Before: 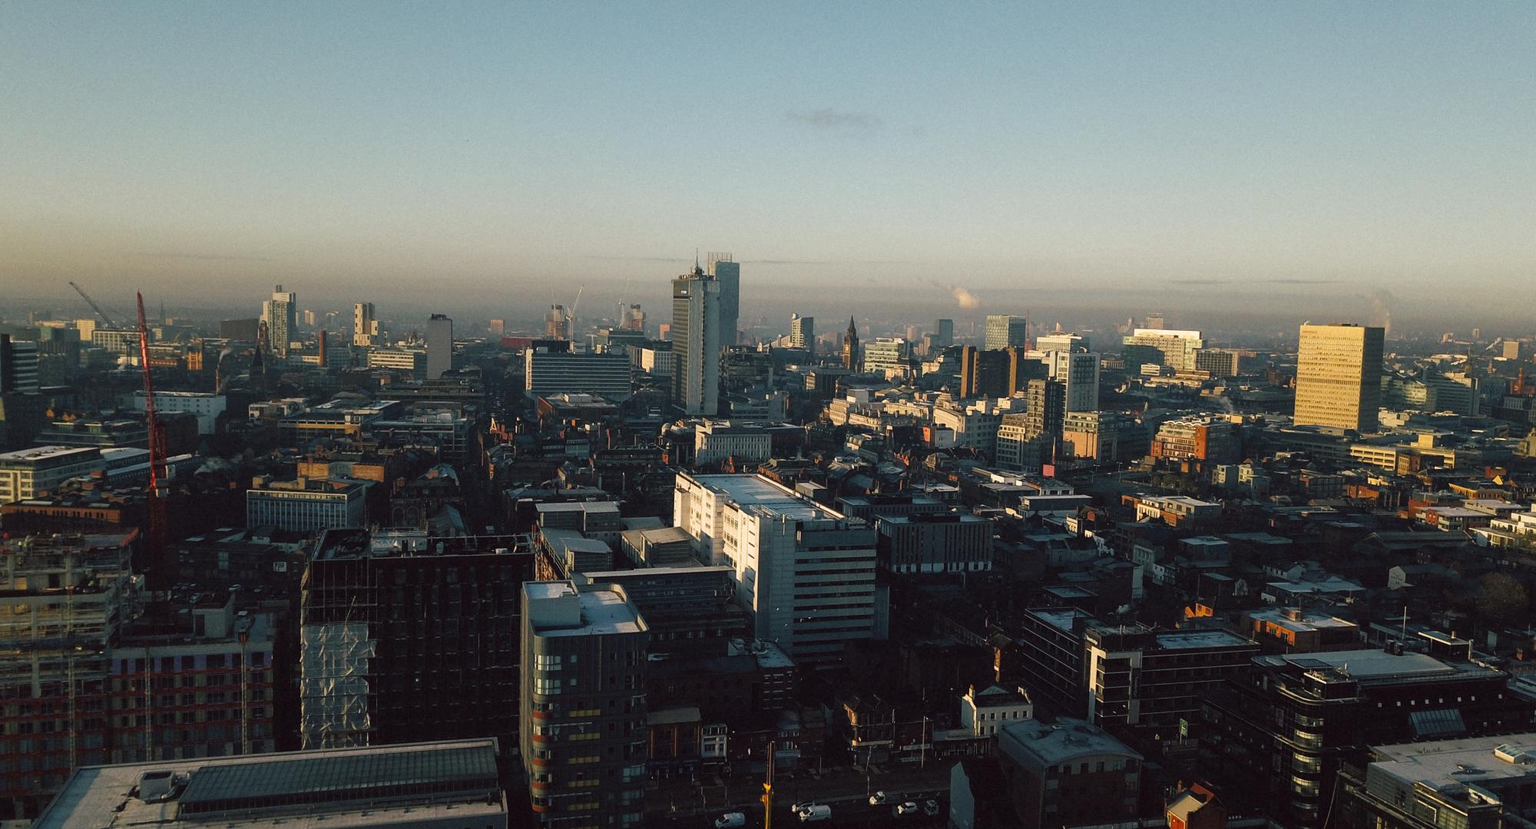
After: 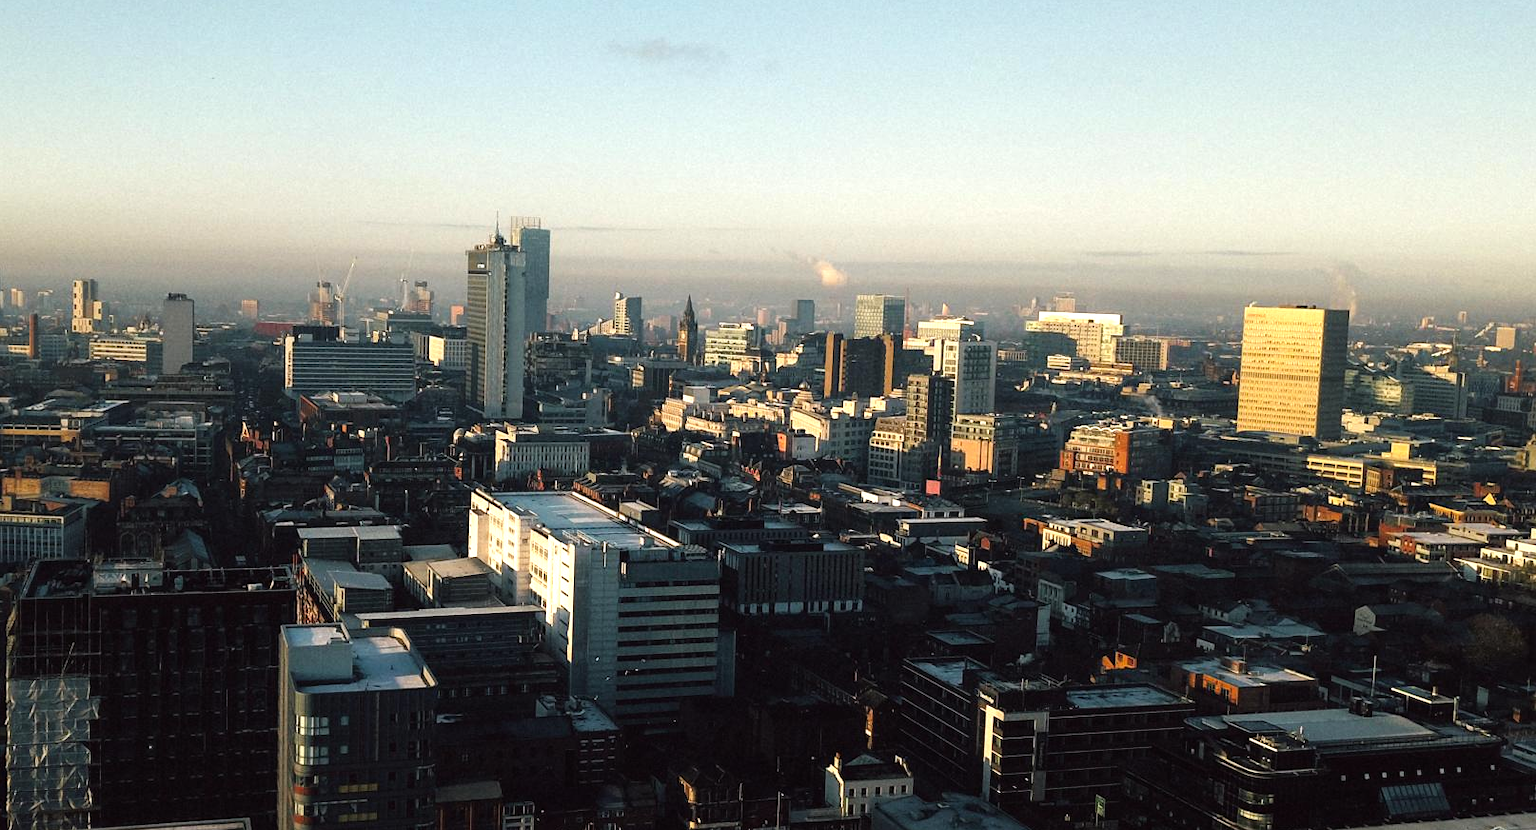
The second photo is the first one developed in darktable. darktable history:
tone equalizer: -8 EV -0.746 EV, -7 EV -0.715 EV, -6 EV -0.585 EV, -5 EV -0.376 EV, -3 EV 0.371 EV, -2 EV 0.6 EV, -1 EV 0.697 EV, +0 EV 0.724 EV
crop: left 19.294%, top 9.403%, bottom 9.758%
